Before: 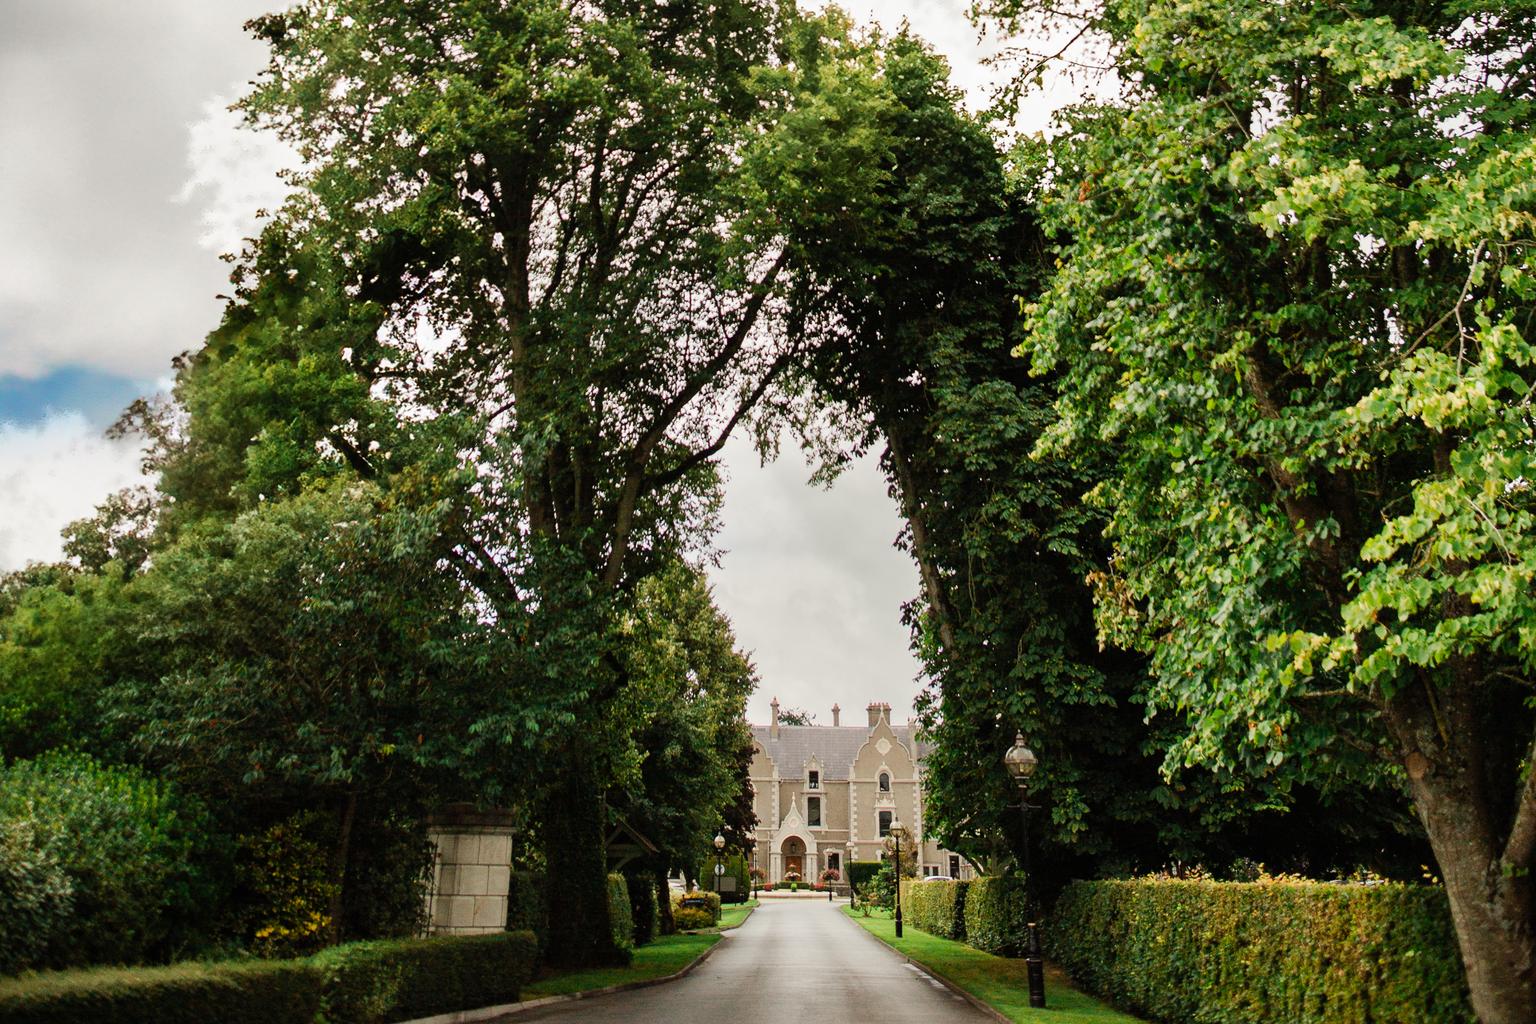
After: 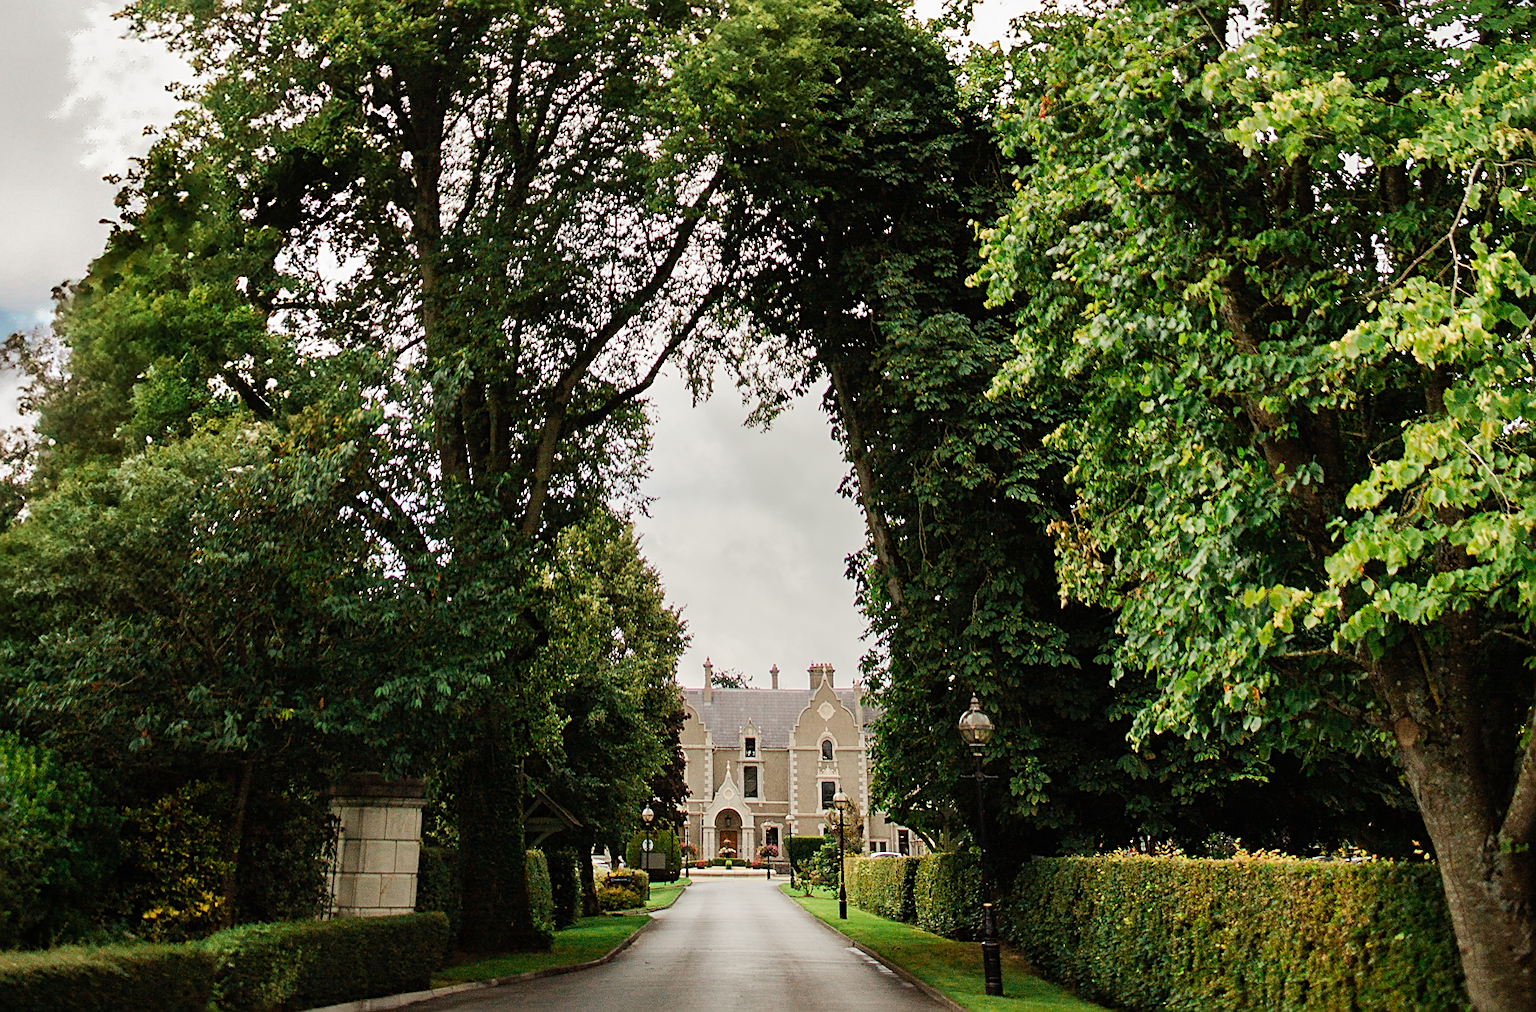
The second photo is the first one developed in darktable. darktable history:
sharpen: on, module defaults
crop and rotate: left 8.155%, top 9.217%
